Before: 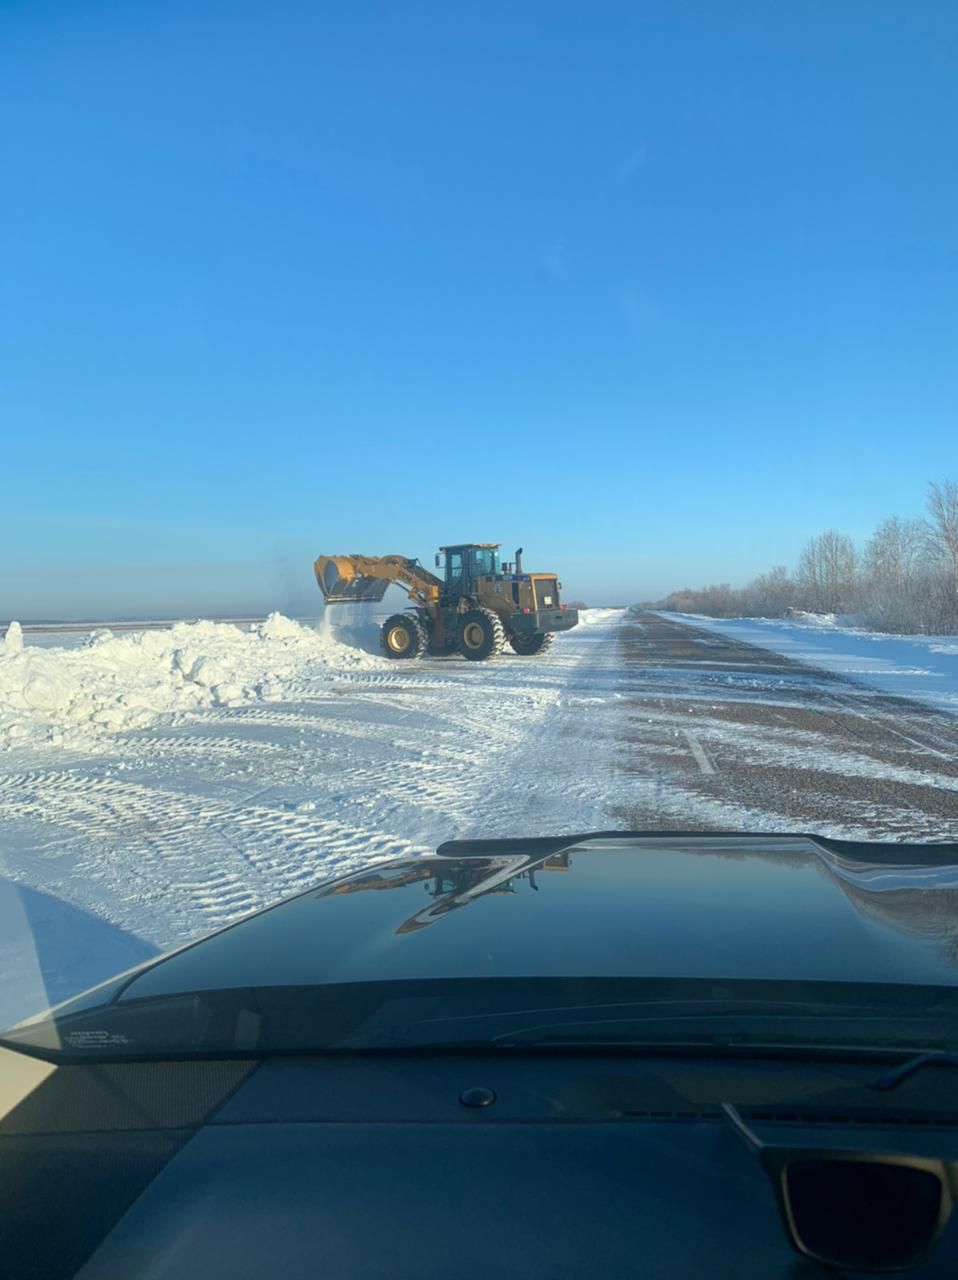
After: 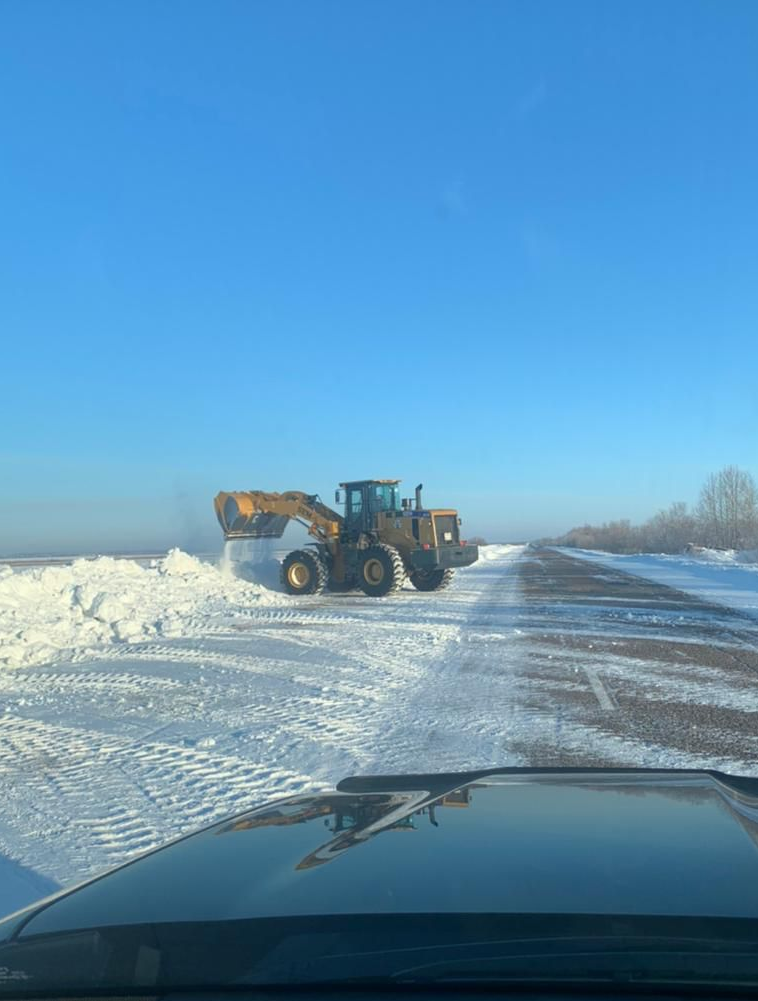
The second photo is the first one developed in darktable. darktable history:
crop and rotate: left 10.484%, top 5.04%, right 10.325%, bottom 16.728%
